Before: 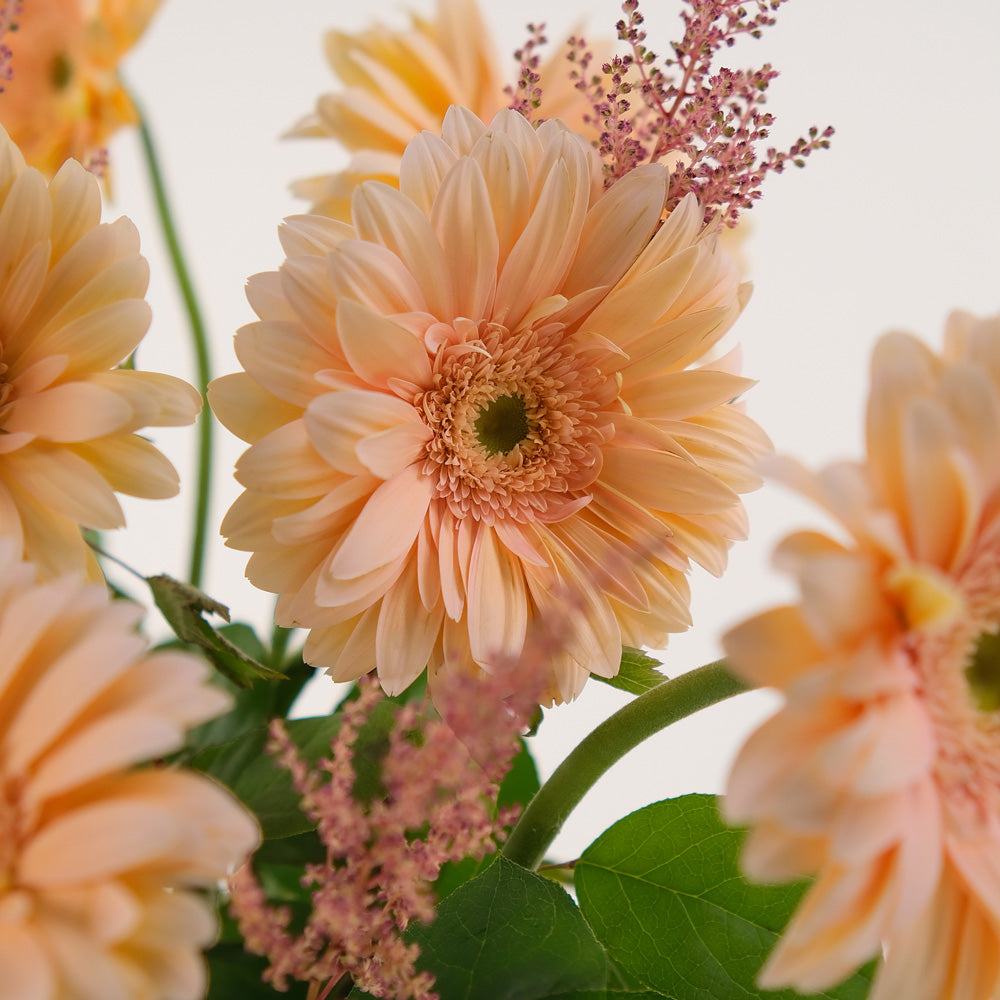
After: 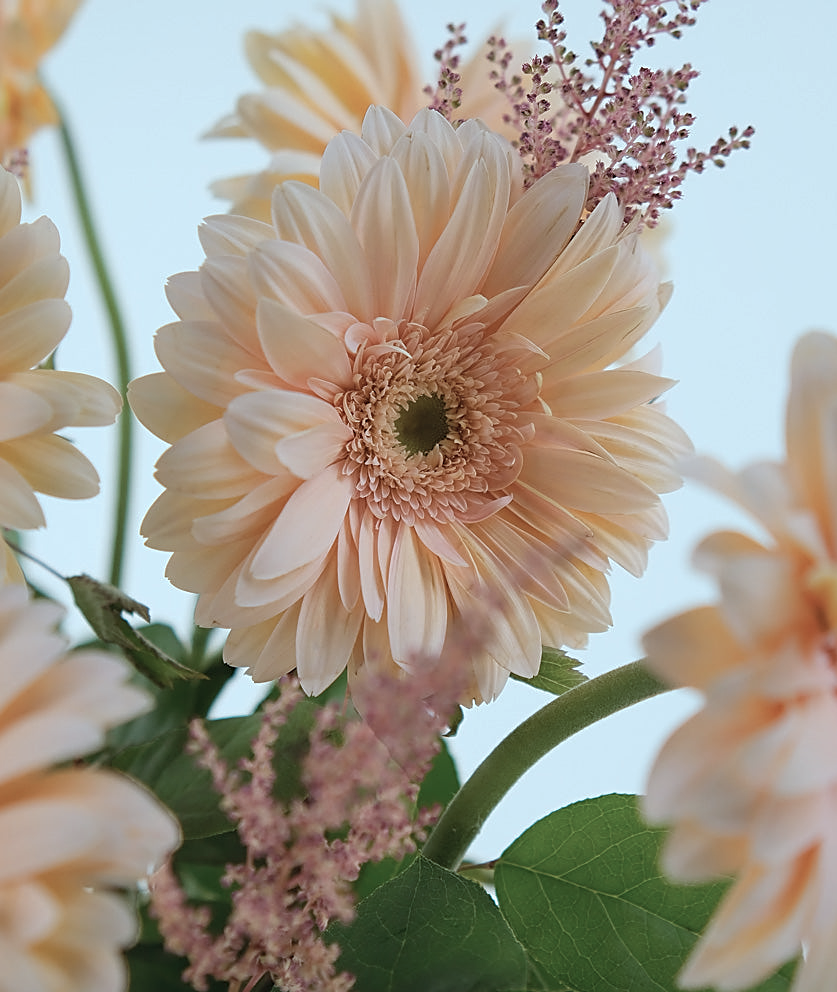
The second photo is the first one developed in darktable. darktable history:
sharpen: on, module defaults
crop: left 8.026%, right 7.374%
shadows and highlights: shadows 25, highlights -25
color correction: highlights a* -12.64, highlights b* -18.1, saturation 0.7
